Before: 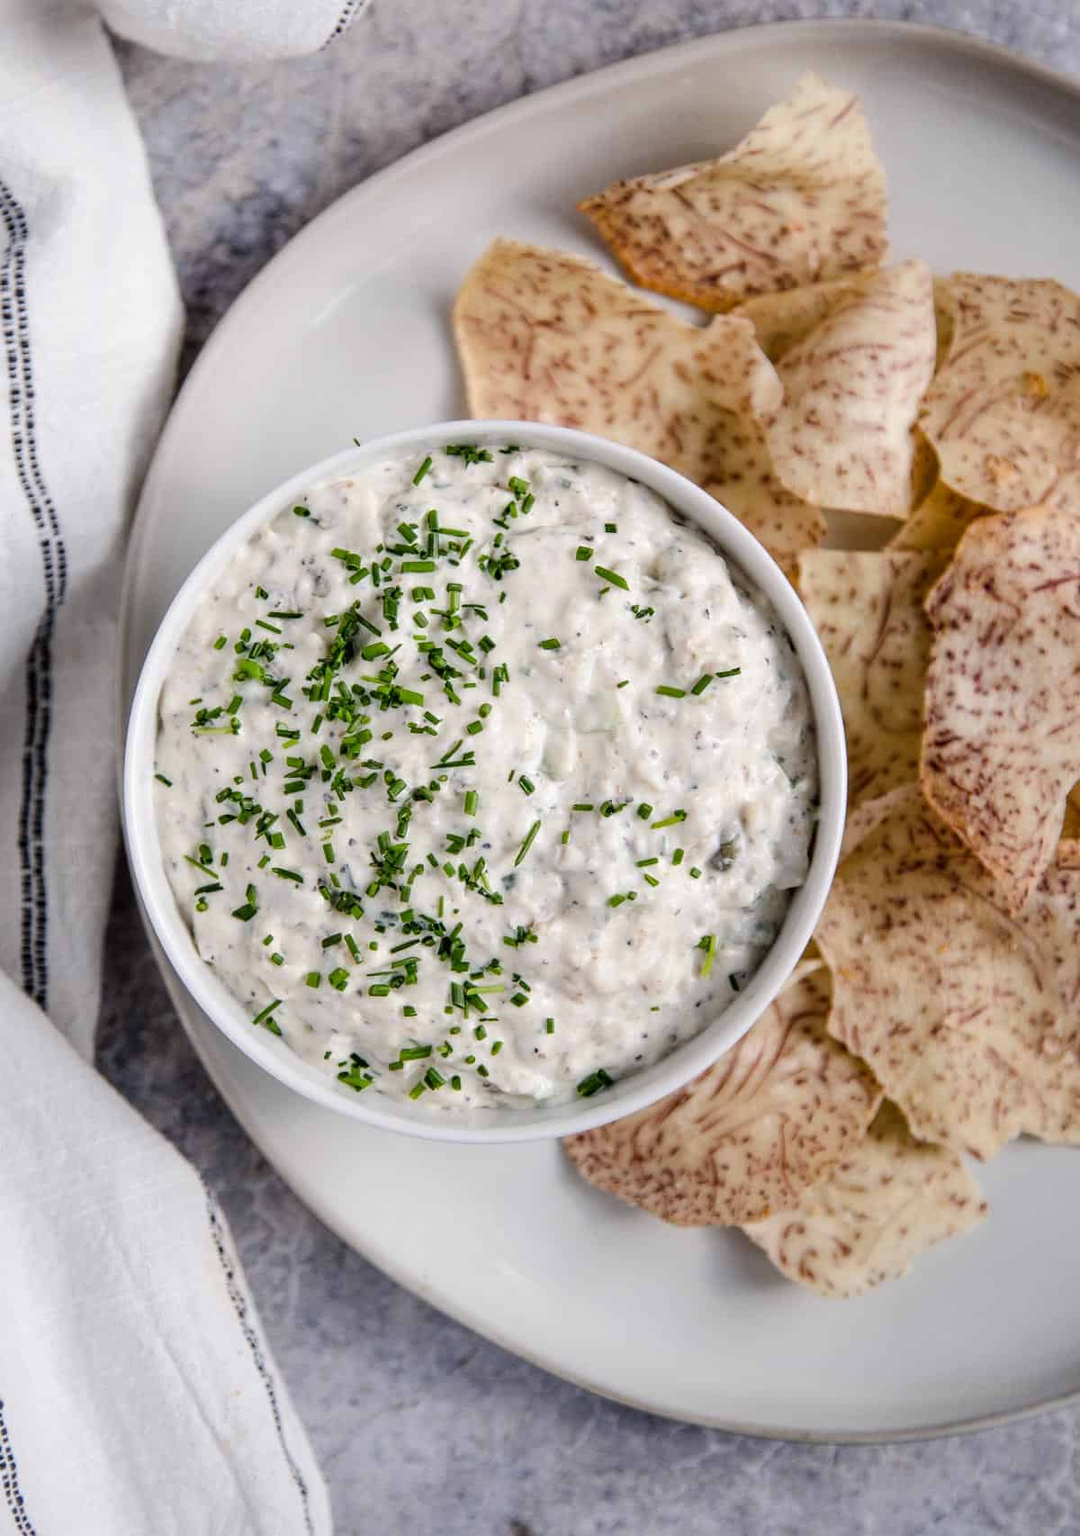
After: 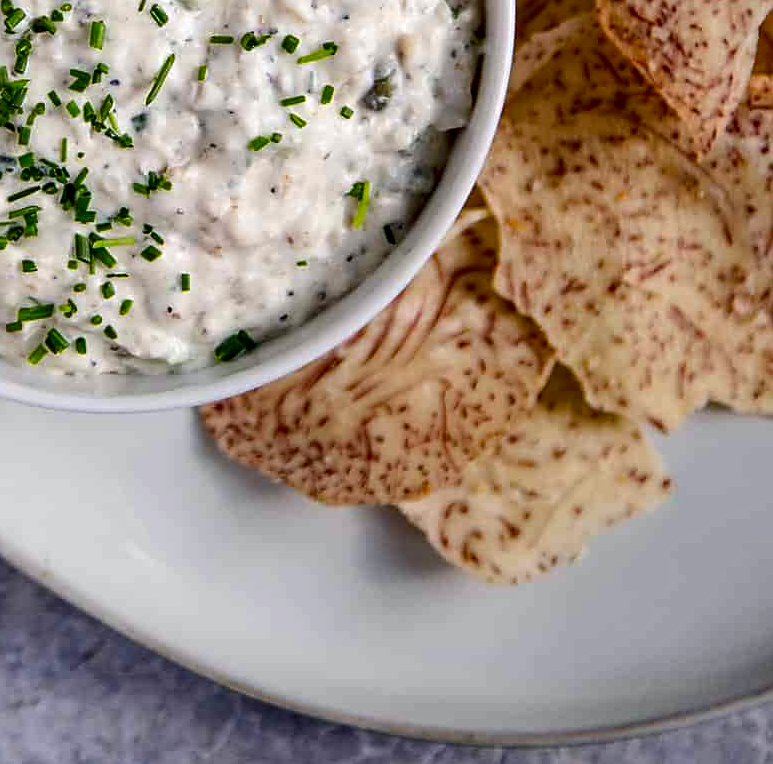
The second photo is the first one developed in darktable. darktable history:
sharpen: radius 1.864, amount 0.398, threshold 1.271
contrast brightness saturation: contrast 0.12, brightness -0.12, saturation 0.2
white balance: red 1, blue 1
haze removal: strength 0.25, distance 0.25, compatibility mode true, adaptive false
crop and rotate: left 35.509%, top 50.238%, bottom 4.934%
